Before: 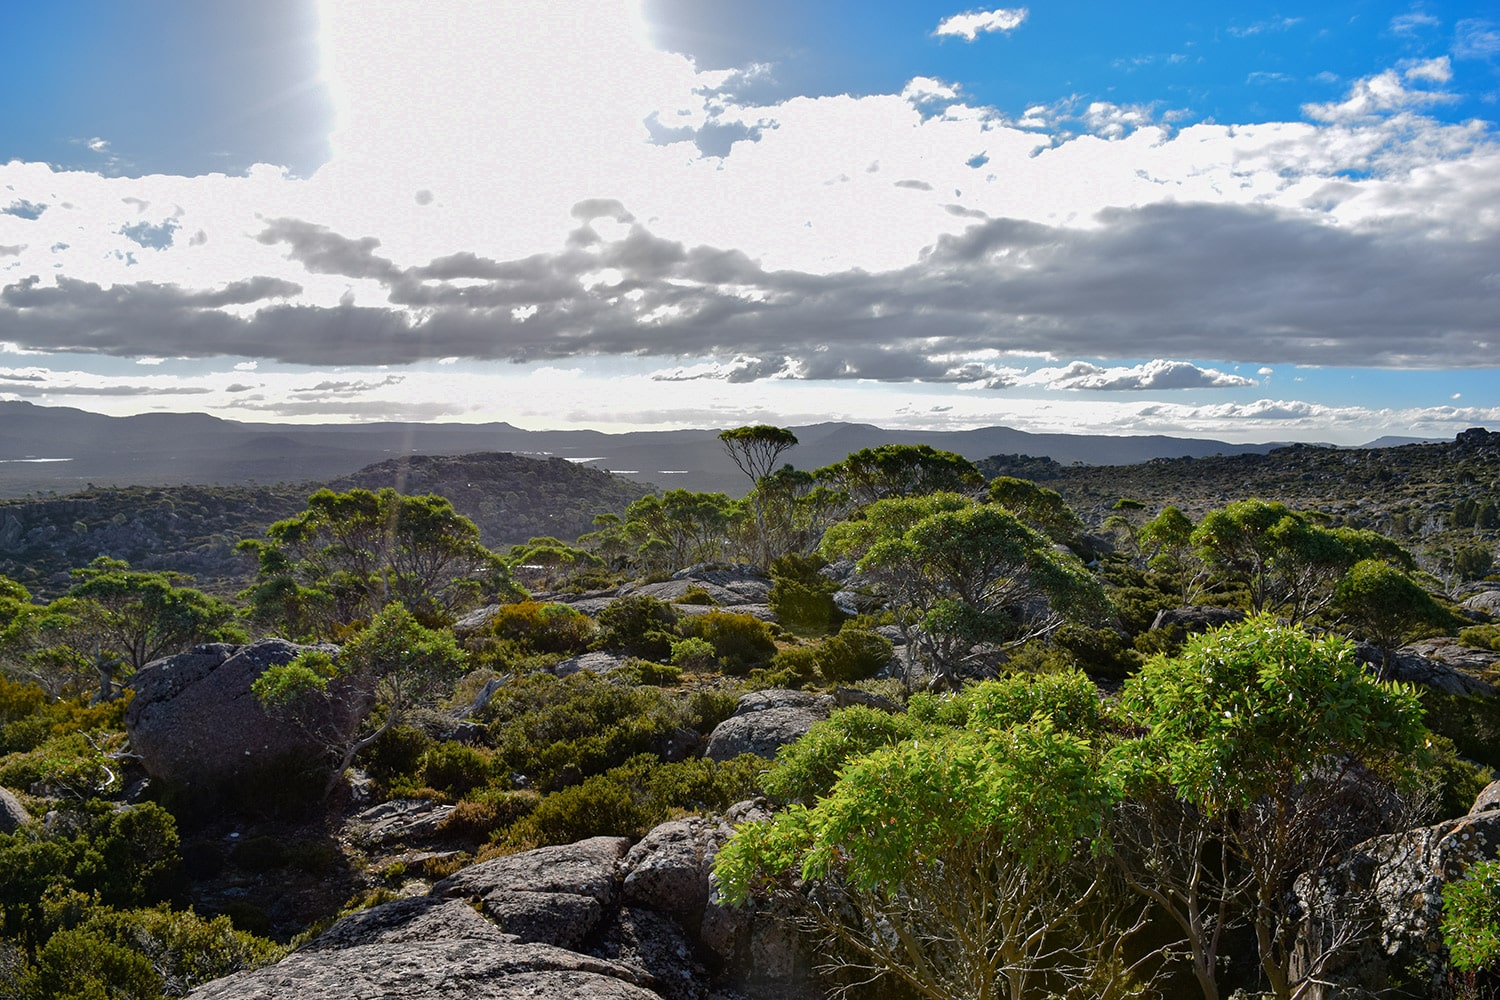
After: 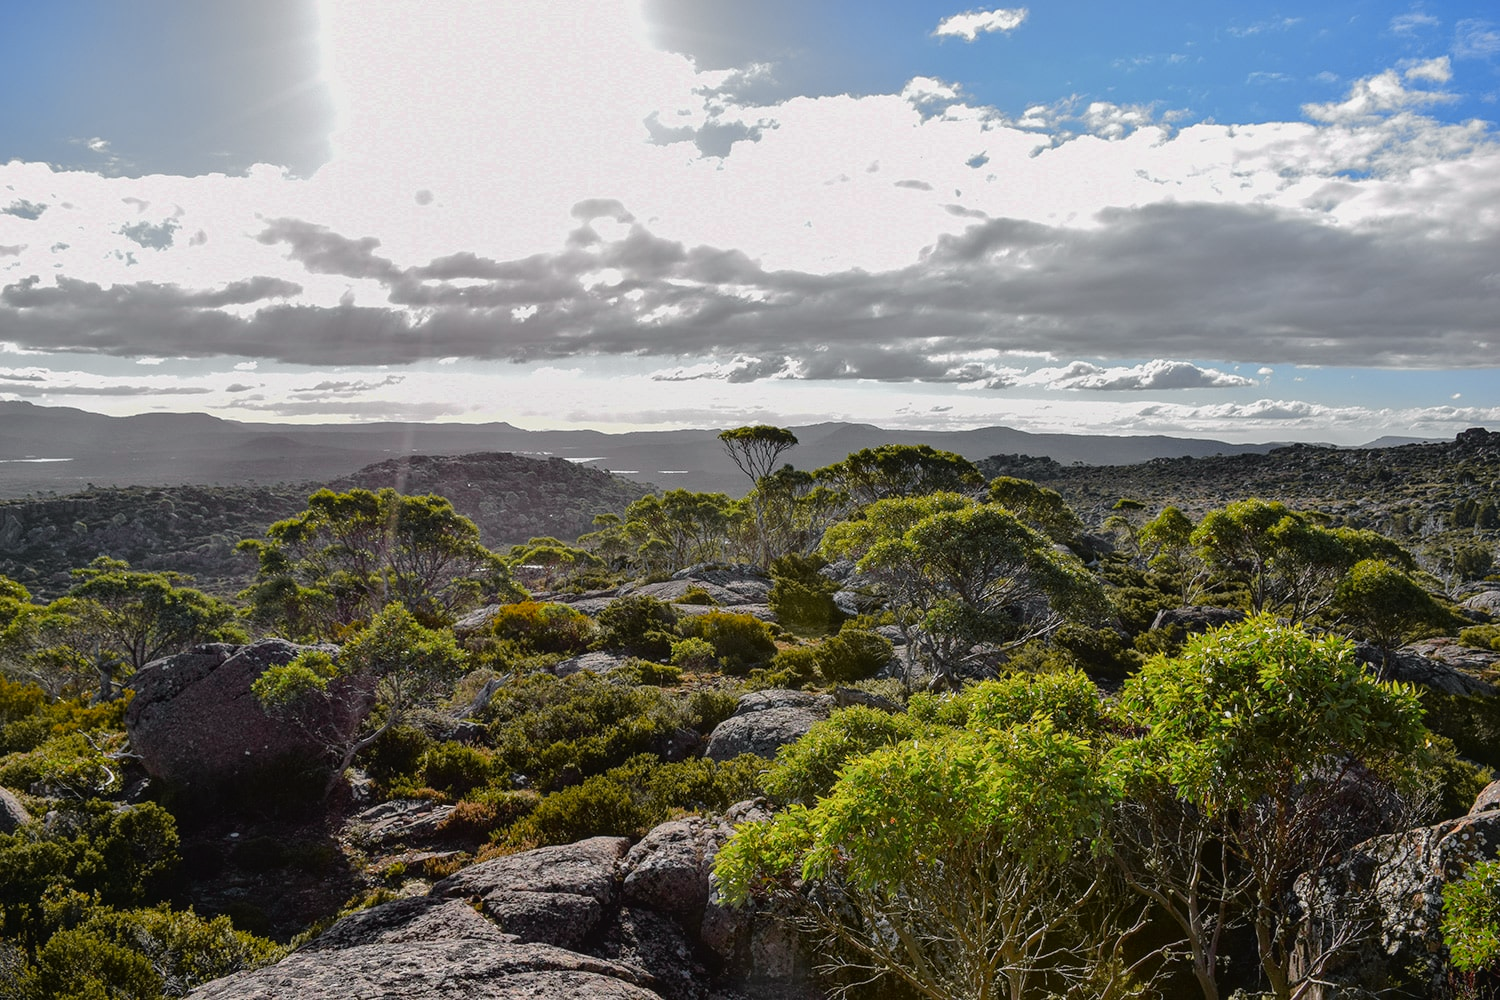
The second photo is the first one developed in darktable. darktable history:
tone curve: curves: ch0 [(0, 0.013) (0.036, 0.035) (0.274, 0.288) (0.504, 0.536) (0.844, 0.84) (1, 0.97)]; ch1 [(0, 0) (0.389, 0.403) (0.462, 0.48) (0.499, 0.5) (0.522, 0.534) (0.567, 0.588) (0.626, 0.645) (0.749, 0.781) (1, 1)]; ch2 [(0, 0) (0.457, 0.486) (0.5, 0.501) (0.533, 0.539) (0.599, 0.6) (0.704, 0.732) (1, 1)], color space Lab, independent channels, preserve colors none
local contrast: detail 109%
